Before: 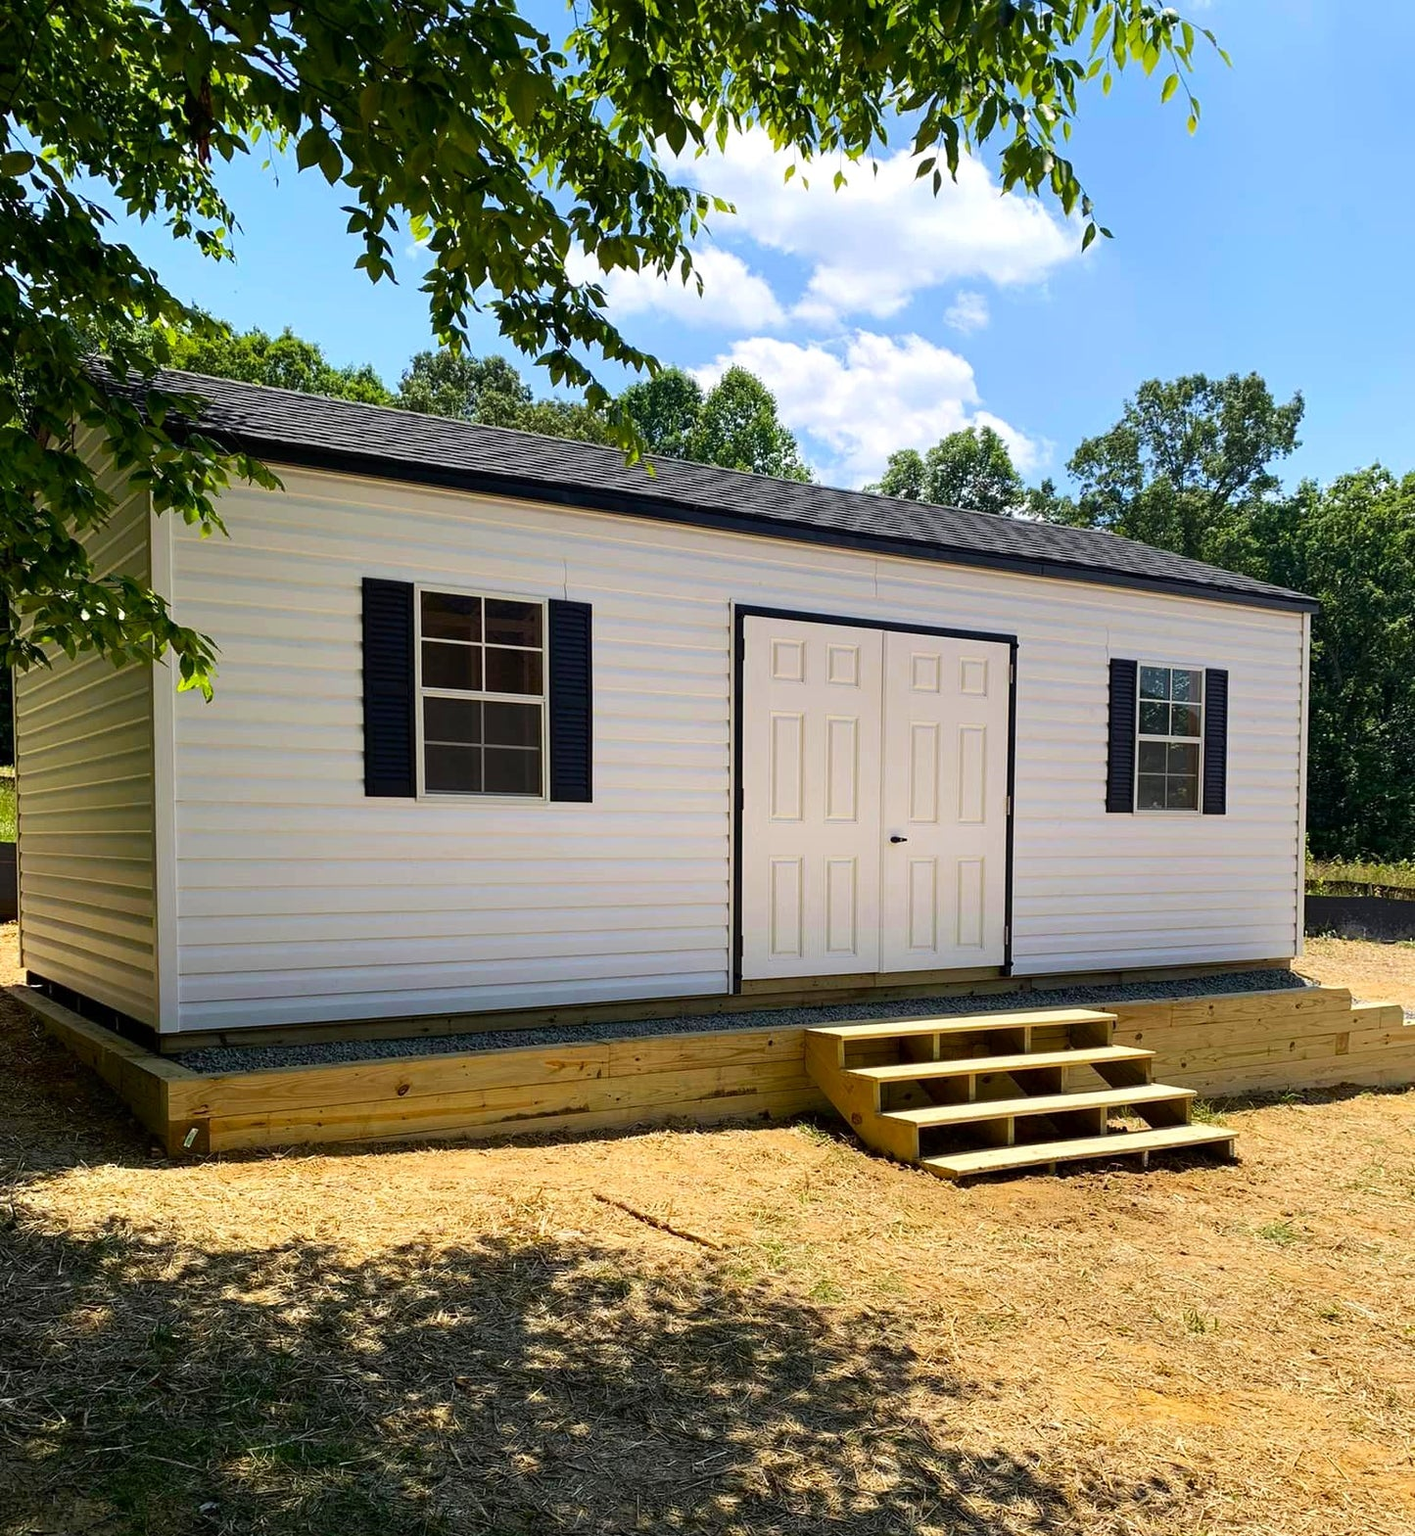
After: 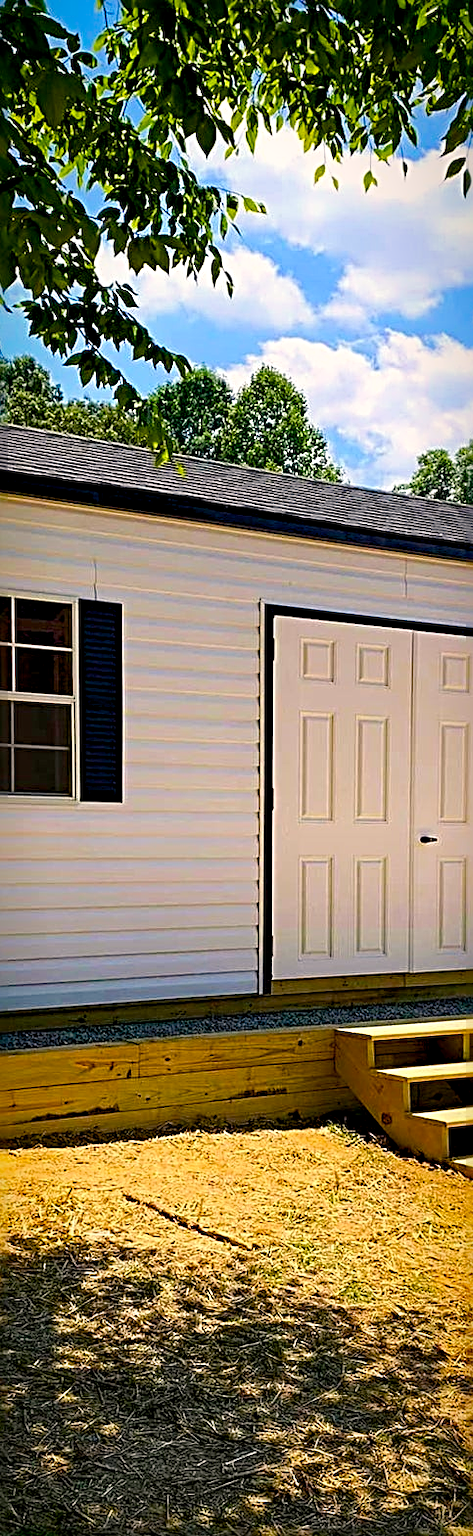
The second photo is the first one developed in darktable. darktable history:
exposure: black level correction 0.001, compensate highlight preservation false
haze removal: adaptive false
color balance rgb: highlights gain › chroma 1.65%, highlights gain › hue 55.29°, global offset › luminance -0.508%, perceptual saturation grading › global saturation 20.618%, perceptual saturation grading › highlights -19.722%, perceptual saturation grading › shadows 29.916%, global vibrance 9.793%
sharpen: radius 3.043, amount 0.76
crop: left 33.274%, right 33.183%
contrast brightness saturation: saturation 0.129
vignetting: fall-off start 80.91%, fall-off radius 62.39%, saturation 0.373, automatic ratio true, width/height ratio 1.412, unbound false
